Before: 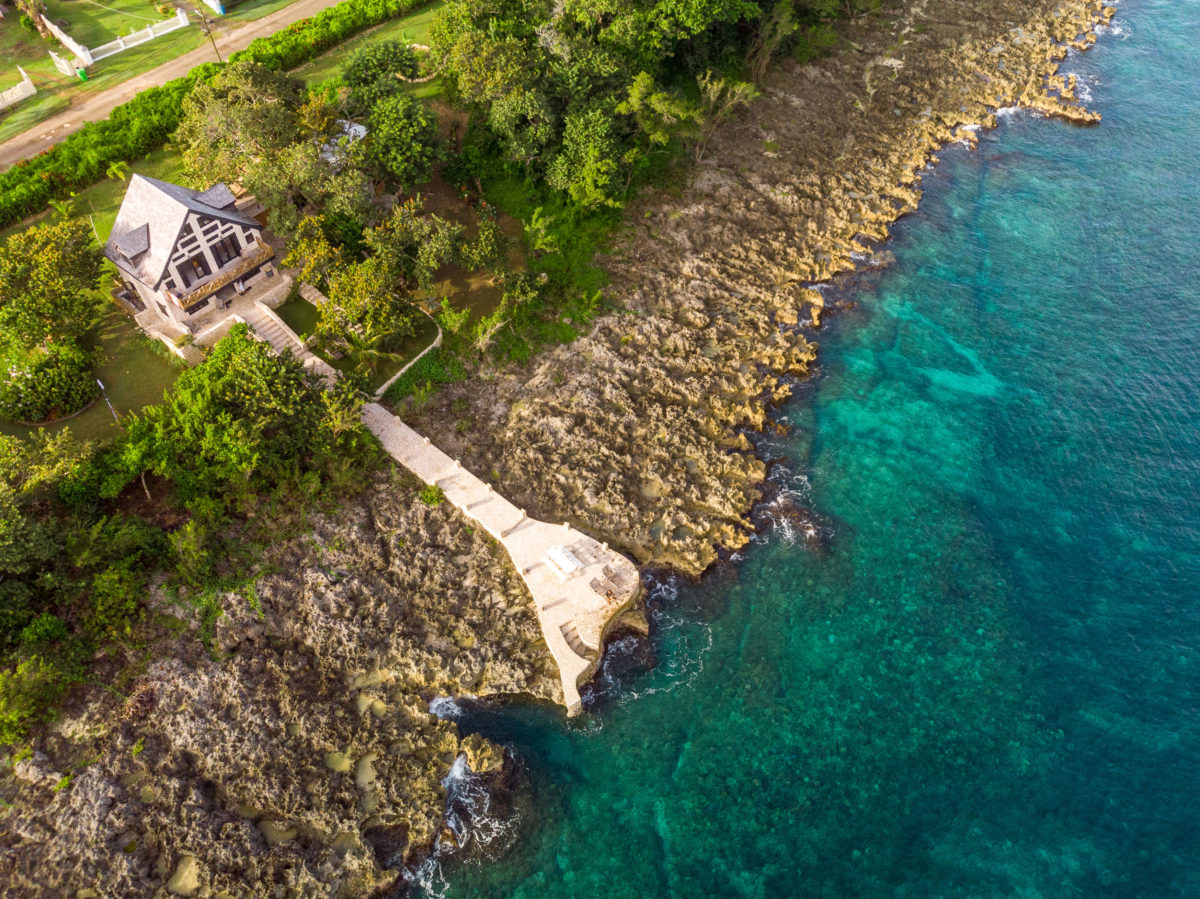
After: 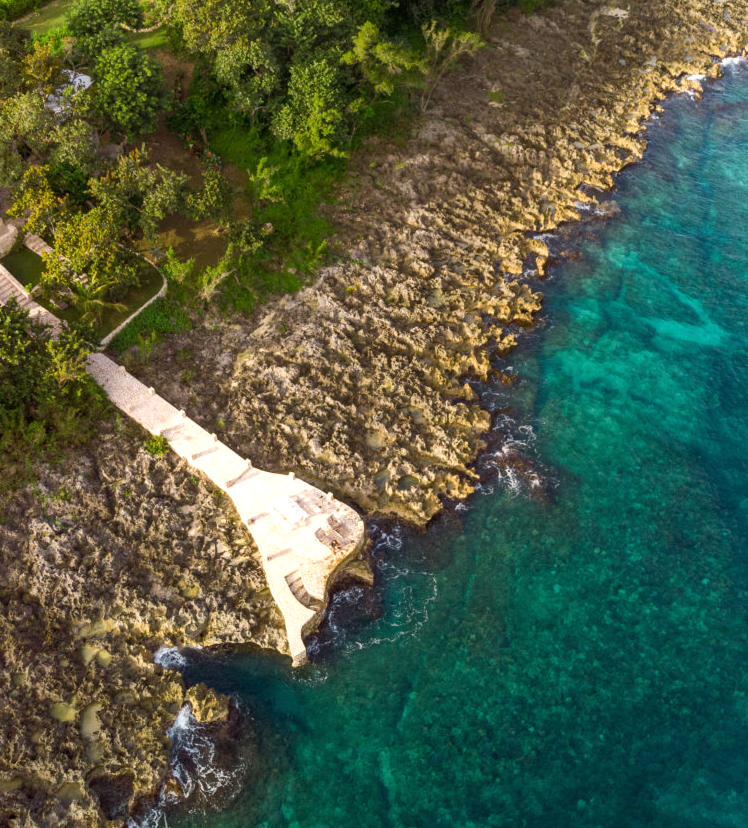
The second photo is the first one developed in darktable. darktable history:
tone equalizer: -8 EV -0.001 EV, -7 EV 0.001 EV, -6 EV -0.002 EV, -5 EV -0.003 EV, -4 EV -0.062 EV, -3 EV -0.222 EV, -2 EV -0.267 EV, -1 EV 0.105 EV, +0 EV 0.303 EV
crop and rotate: left 22.918%, top 5.629%, right 14.711%, bottom 2.247%
